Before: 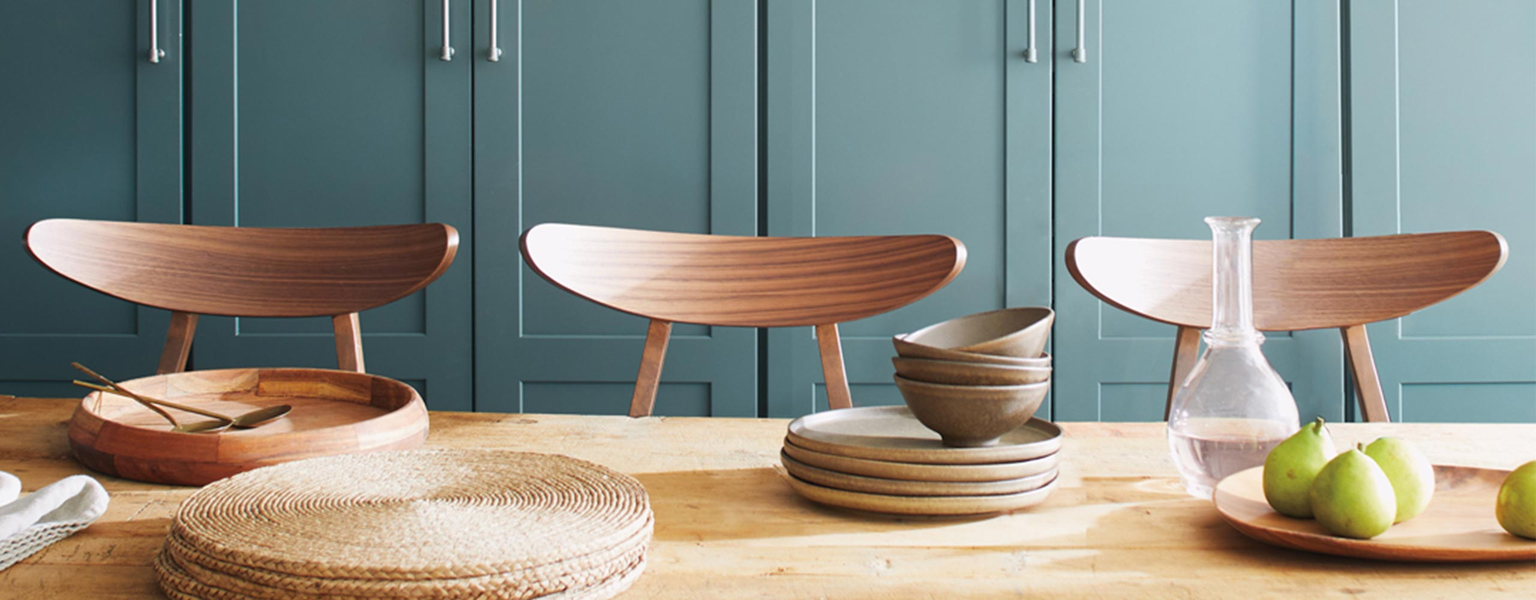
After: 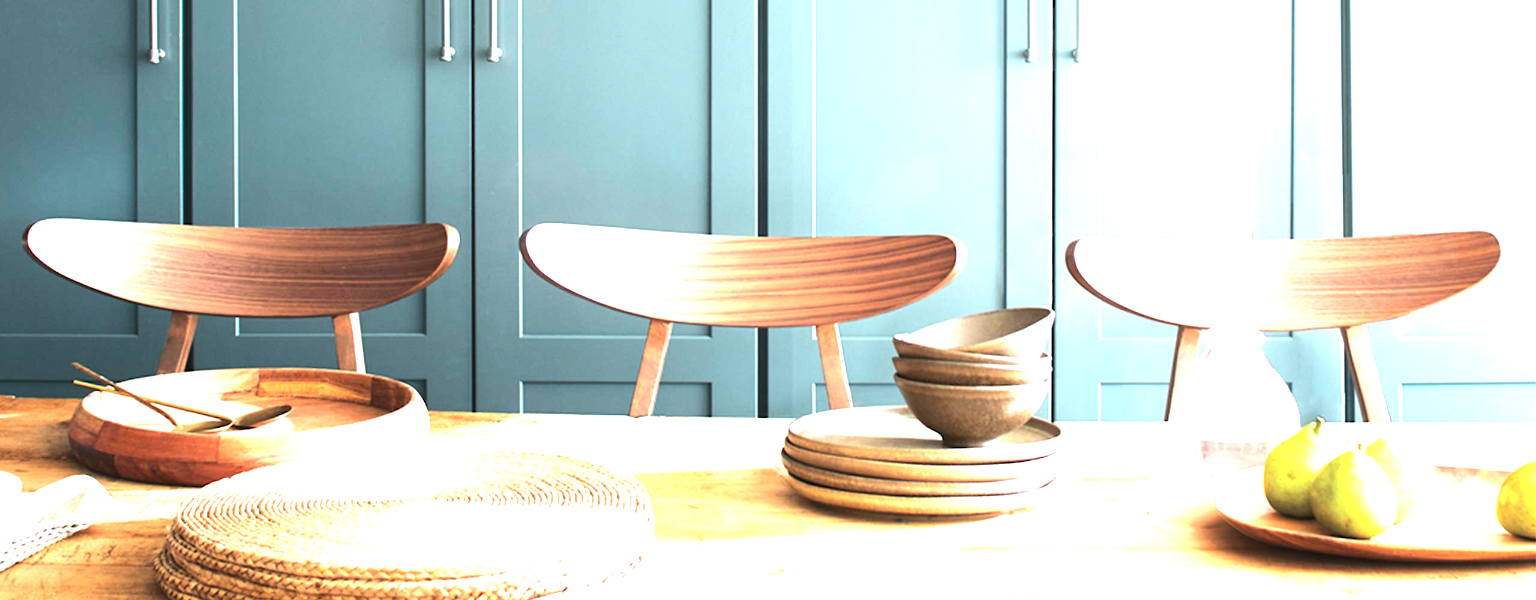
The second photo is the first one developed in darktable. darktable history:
exposure: black level correction 0, exposure 1.2 EV, compensate highlight preservation false
tone equalizer: -8 EV -0.726 EV, -7 EV -0.706 EV, -6 EV -0.583 EV, -5 EV -0.369 EV, -3 EV 0.394 EV, -2 EV 0.6 EV, -1 EV 0.674 EV, +0 EV 0.739 EV, edges refinement/feathering 500, mask exposure compensation -1.57 EV, preserve details no
